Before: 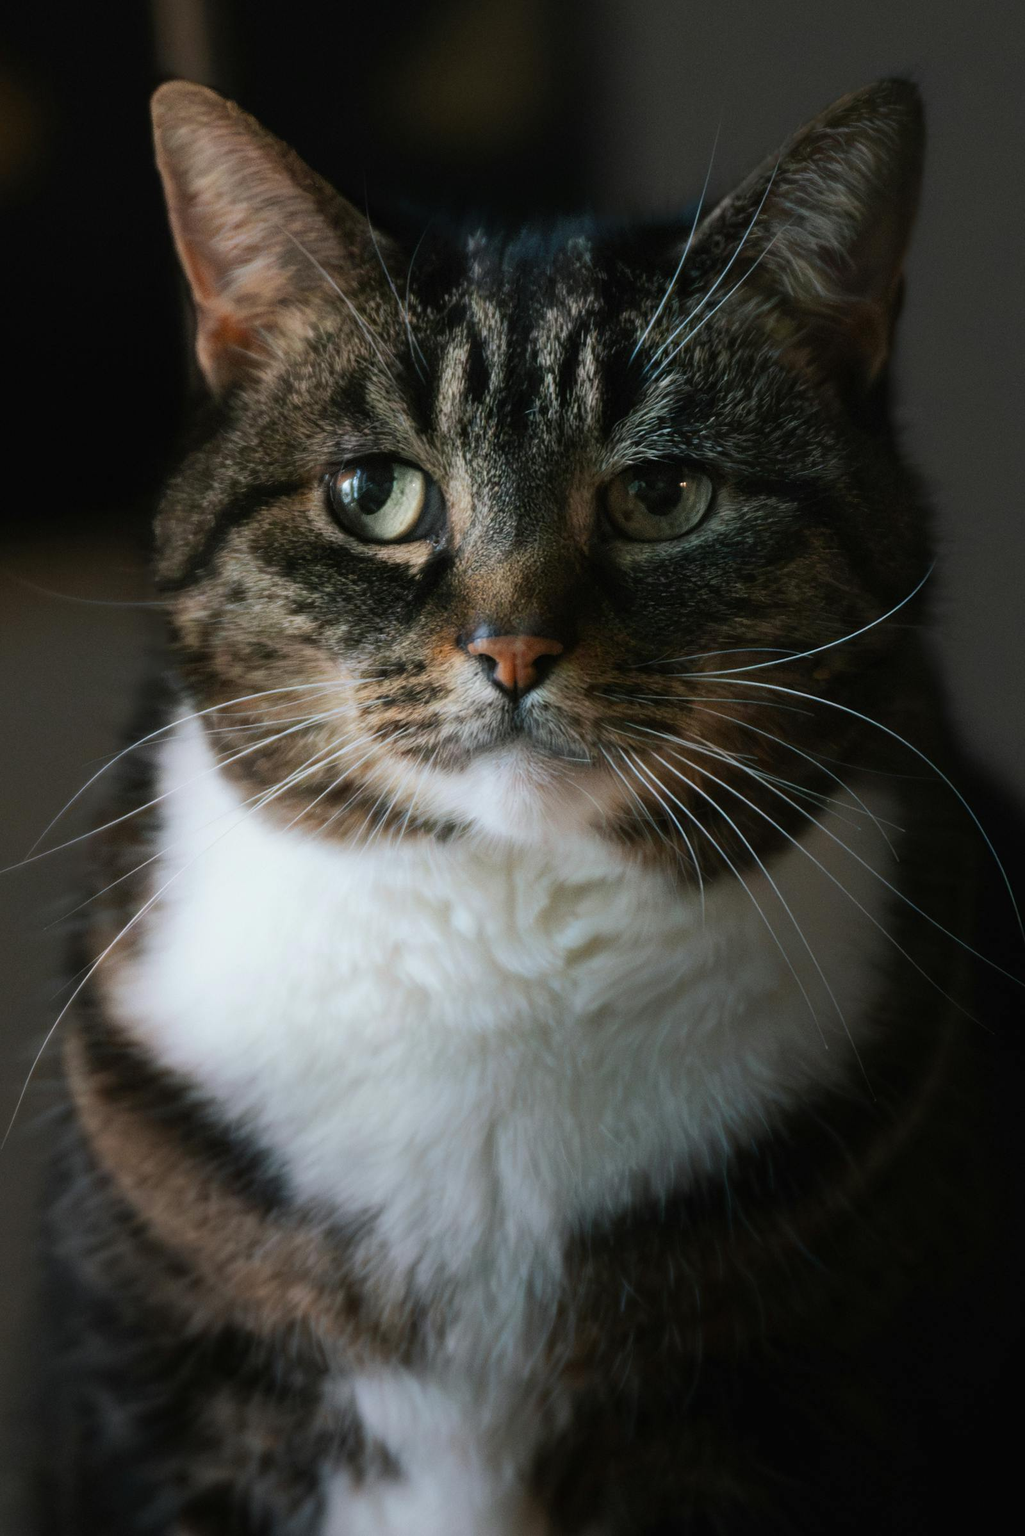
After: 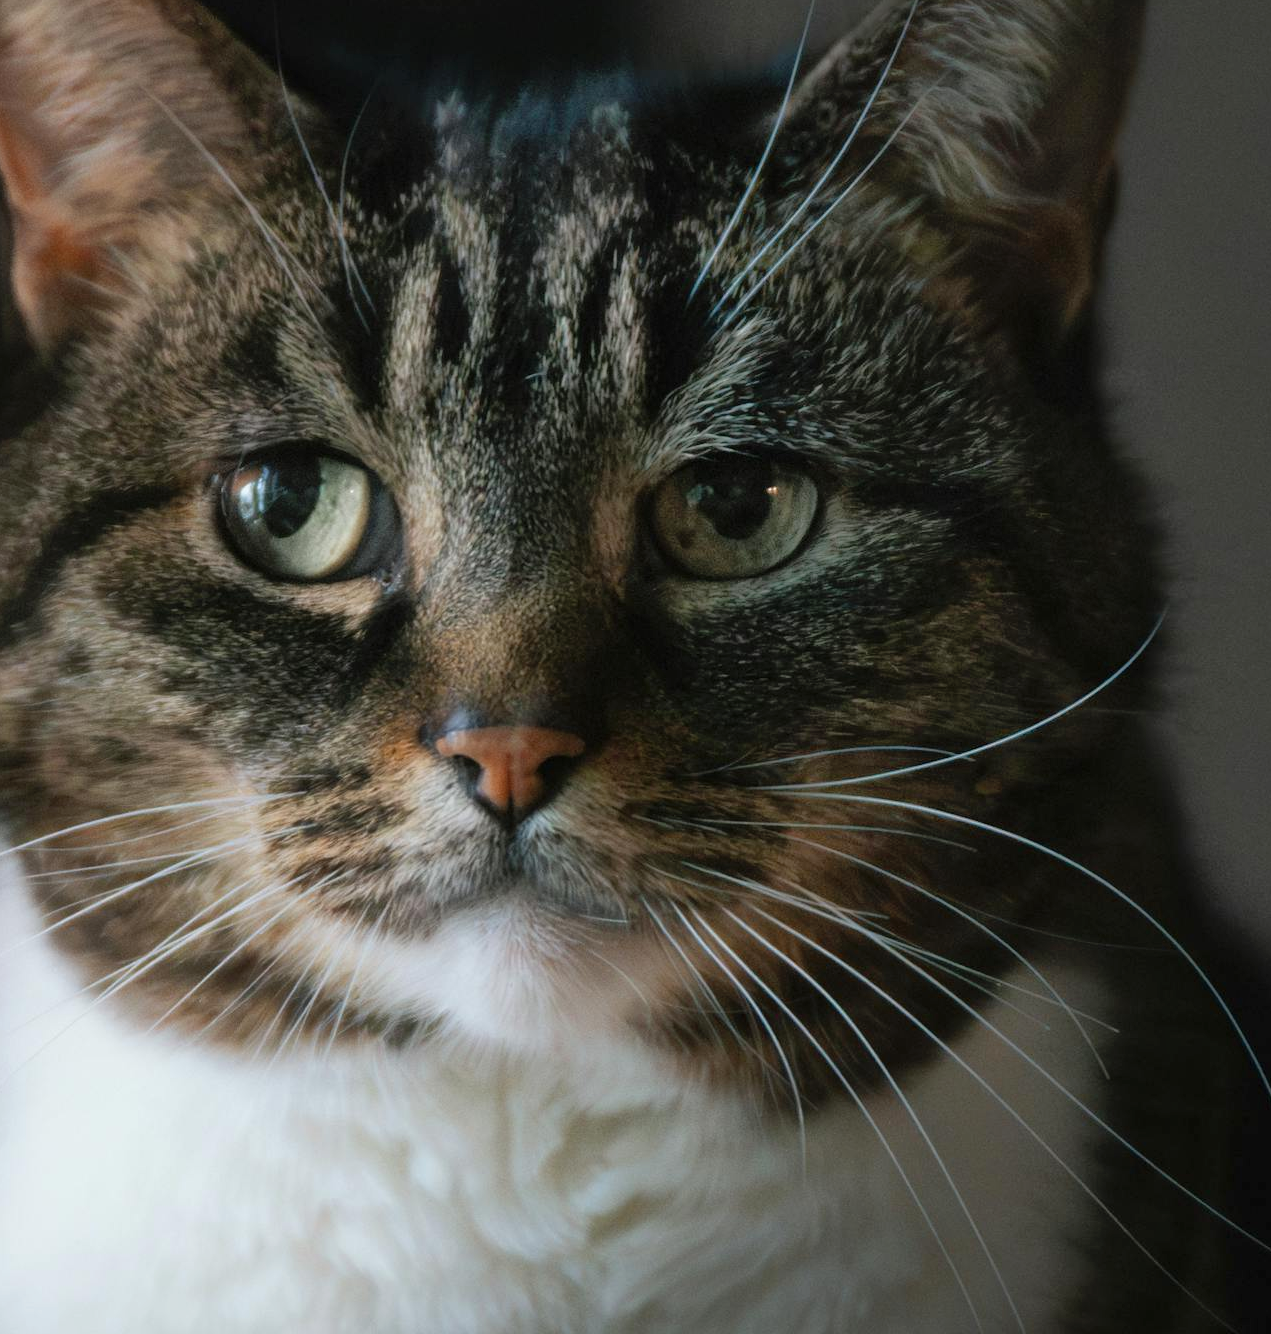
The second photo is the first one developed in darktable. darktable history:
shadows and highlights: shadows 42.69, highlights 8.06
crop: left 18.386%, top 11.125%, right 2.147%, bottom 33.211%
